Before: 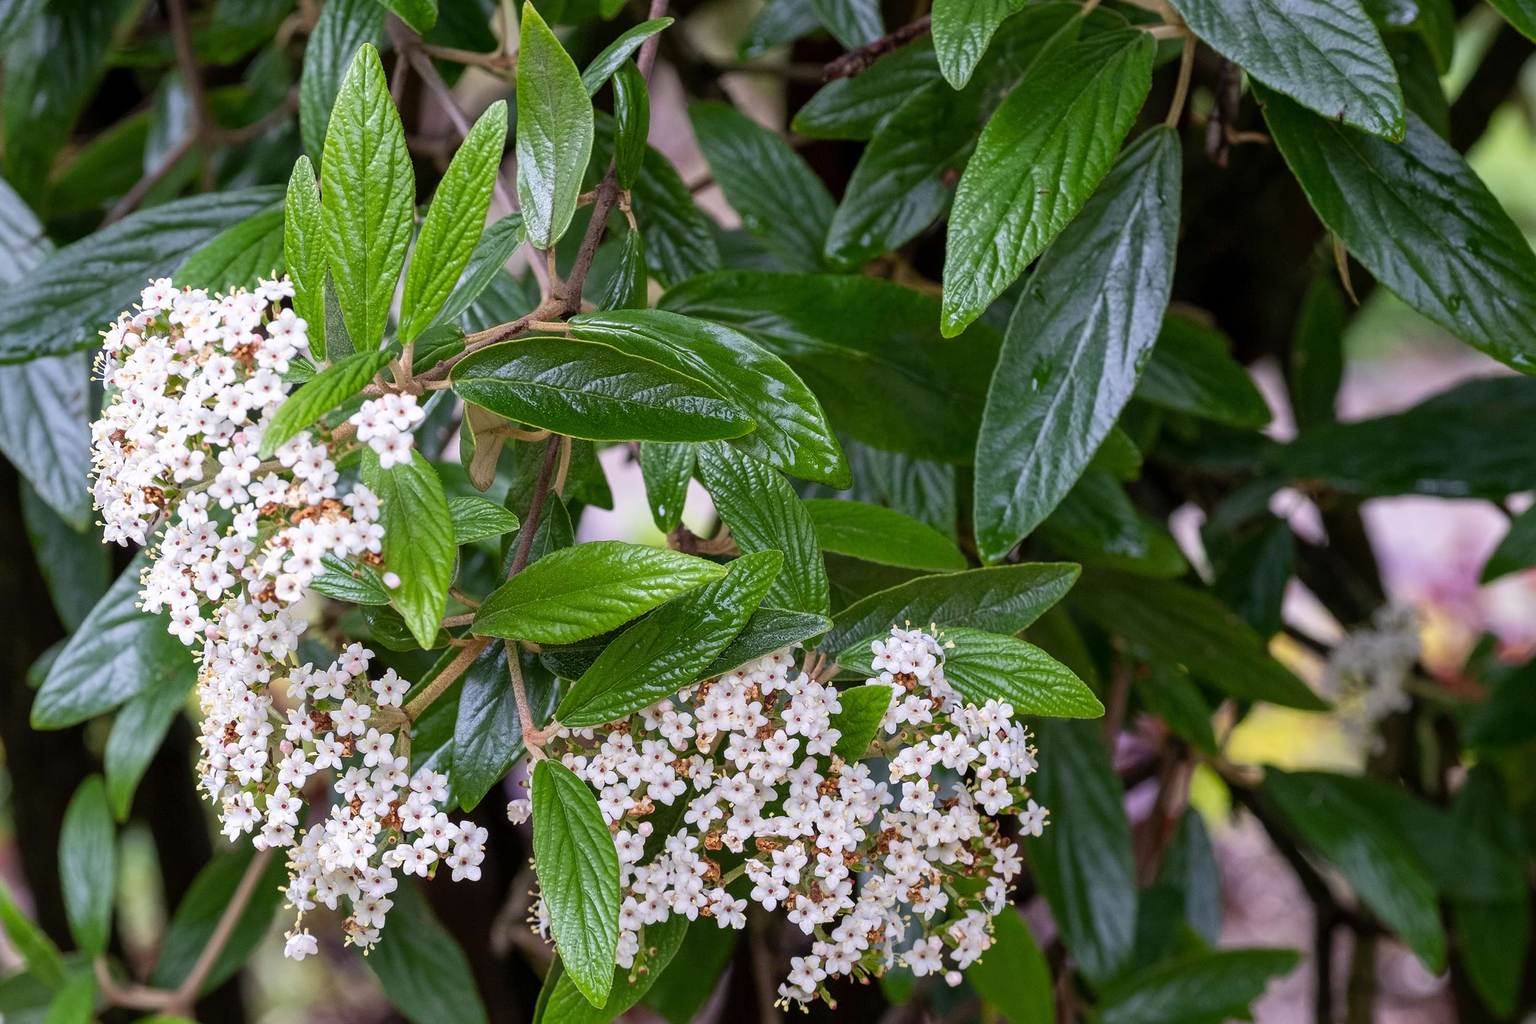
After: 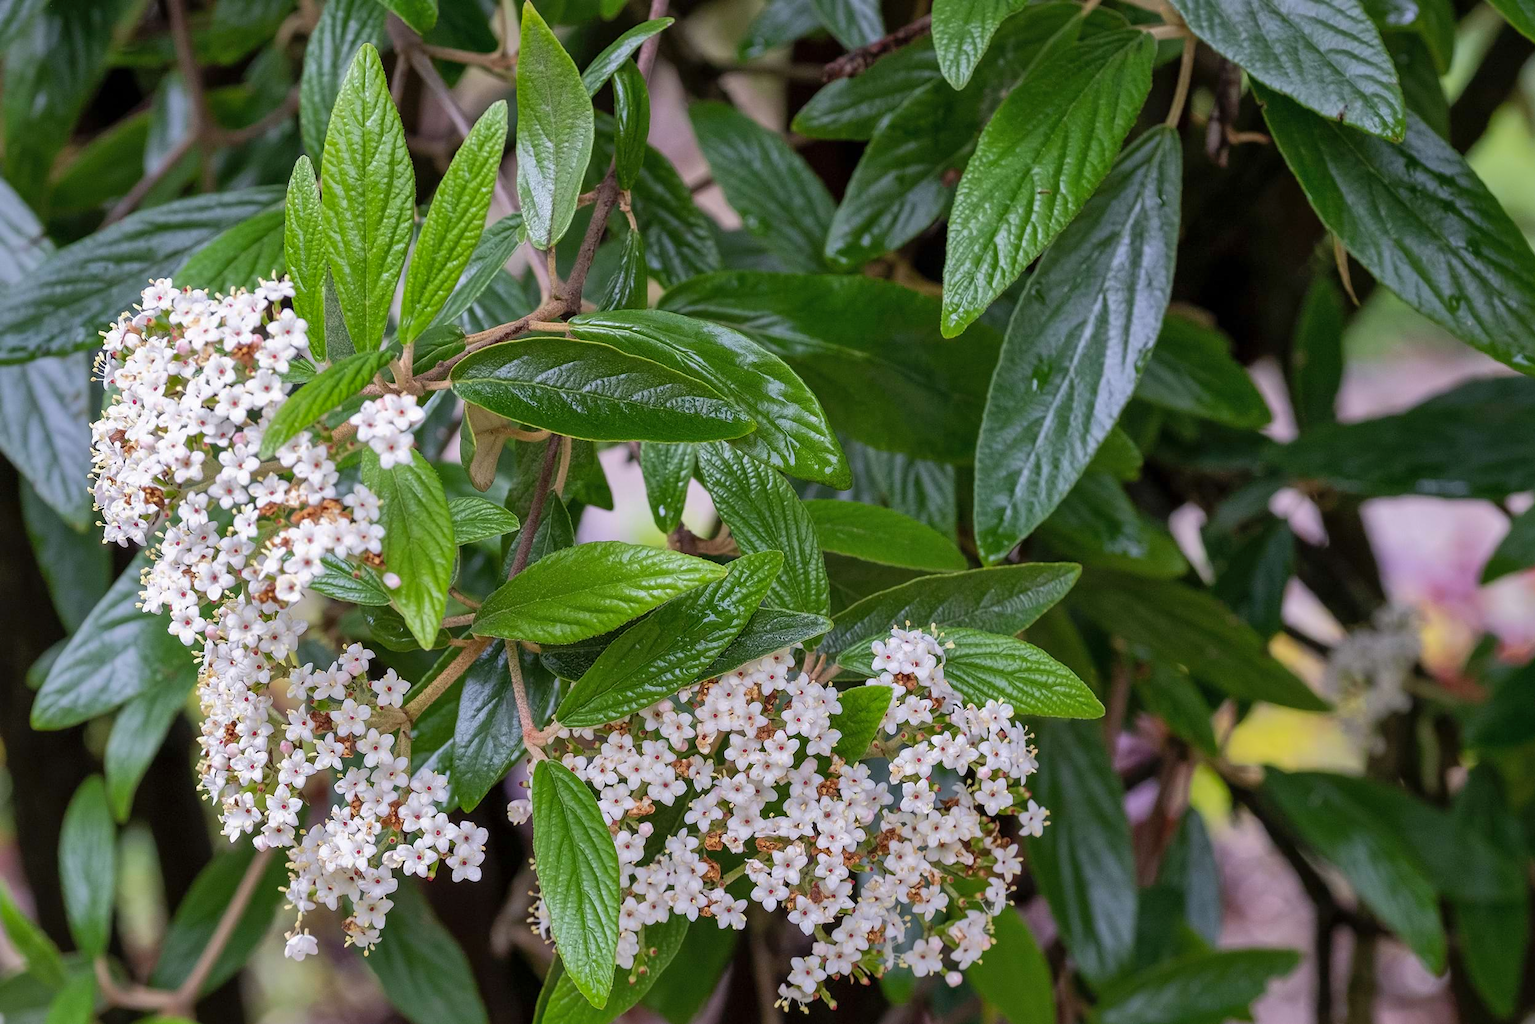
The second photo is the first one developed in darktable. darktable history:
shadows and highlights: shadows 39.94, highlights -59.96
